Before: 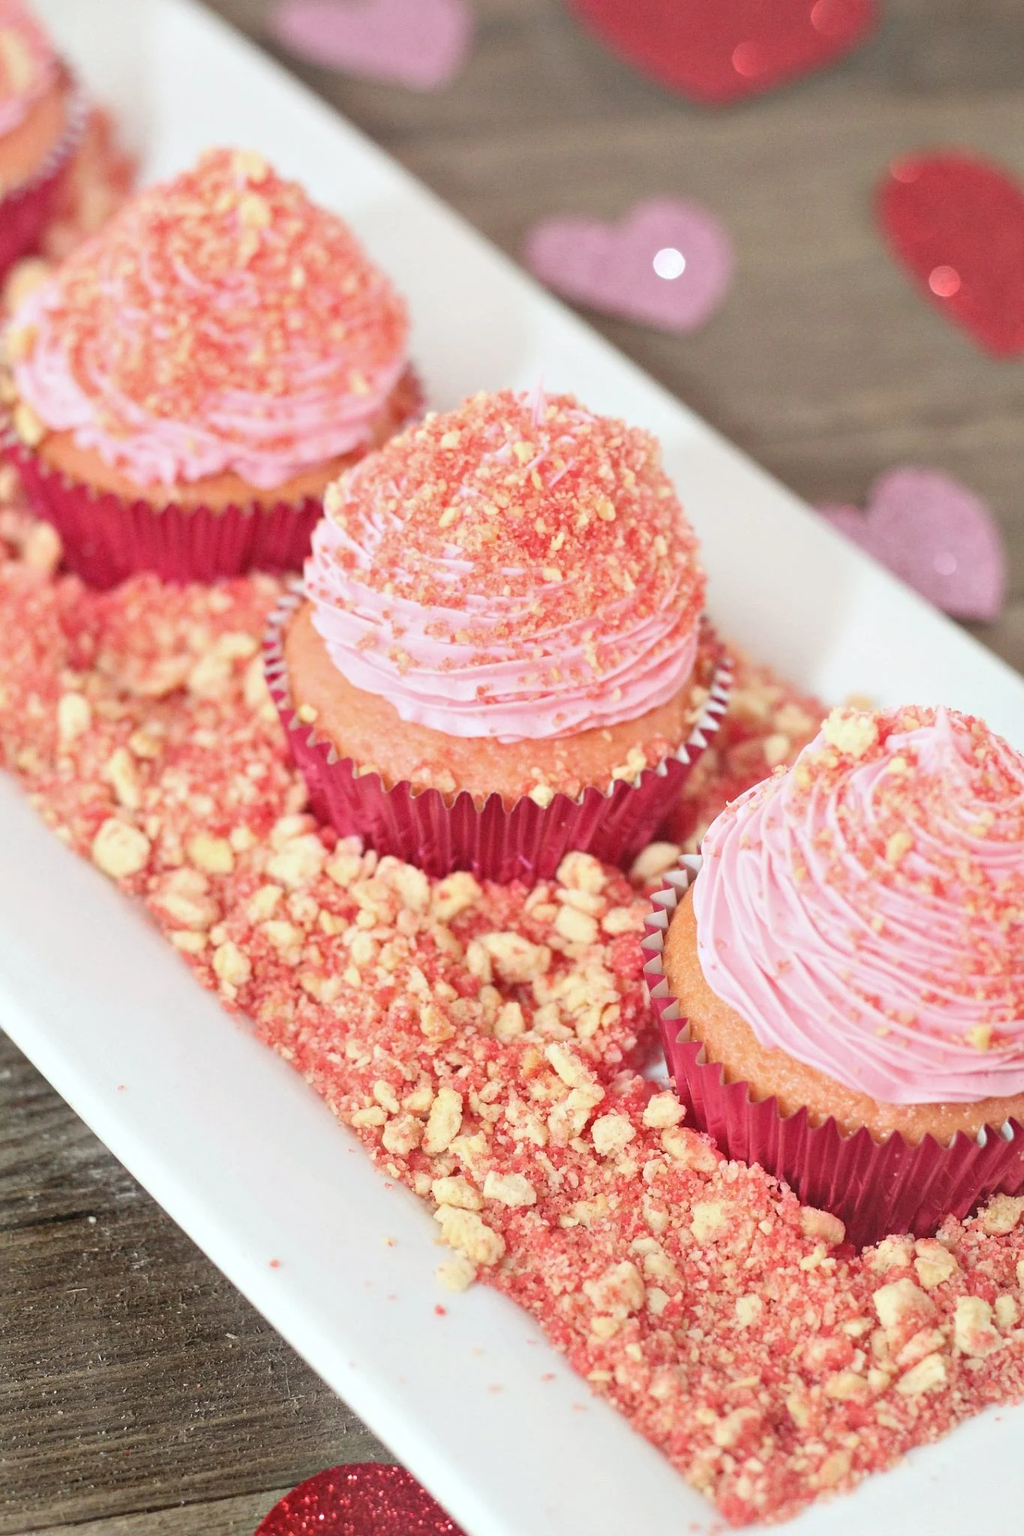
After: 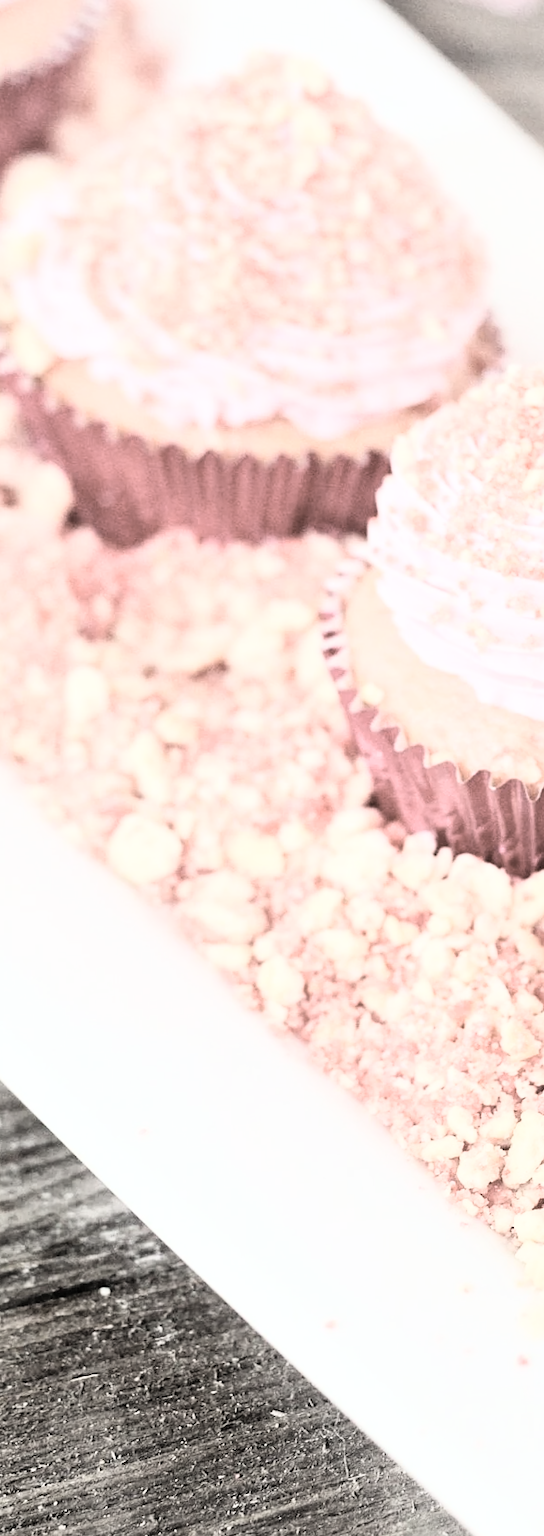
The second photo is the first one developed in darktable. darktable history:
rotate and perspective: rotation -0.013°, lens shift (vertical) -0.027, lens shift (horizontal) 0.178, crop left 0.016, crop right 0.989, crop top 0.082, crop bottom 0.918
crop and rotate: left 0%, top 0%, right 50.845%
color correction: saturation 0.3
rgb curve: curves: ch0 [(0, 0) (0.21, 0.15) (0.24, 0.21) (0.5, 0.75) (0.75, 0.96) (0.89, 0.99) (1, 1)]; ch1 [(0, 0.02) (0.21, 0.13) (0.25, 0.2) (0.5, 0.67) (0.75, 0.9) (0.89, 0.97) (1, 1)]; ch2 [(0, 0.02) (0.21, 0.13) (0.25, 0.2) (0.5, 0.67) (0.75, 0.9) (0.89, 0.97) (1, 1)], compensate middle gray true
